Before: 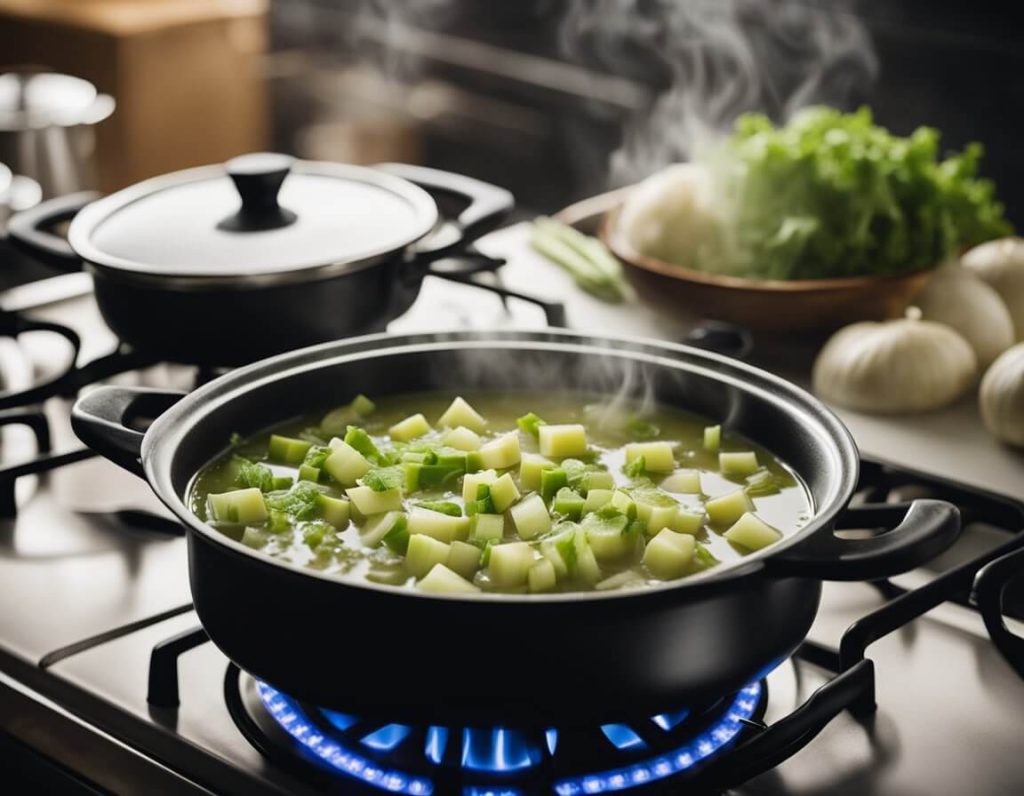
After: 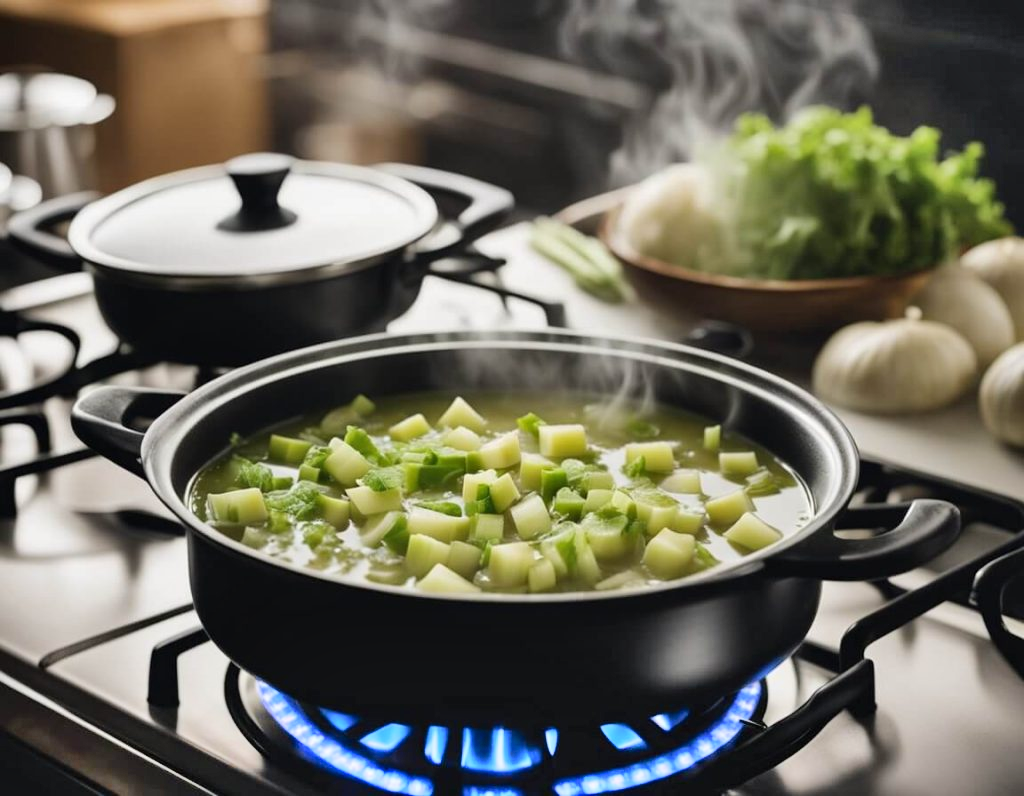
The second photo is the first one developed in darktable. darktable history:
shadows and highlights: shadows 74.24, highlights -60.82, soften with gaussian
